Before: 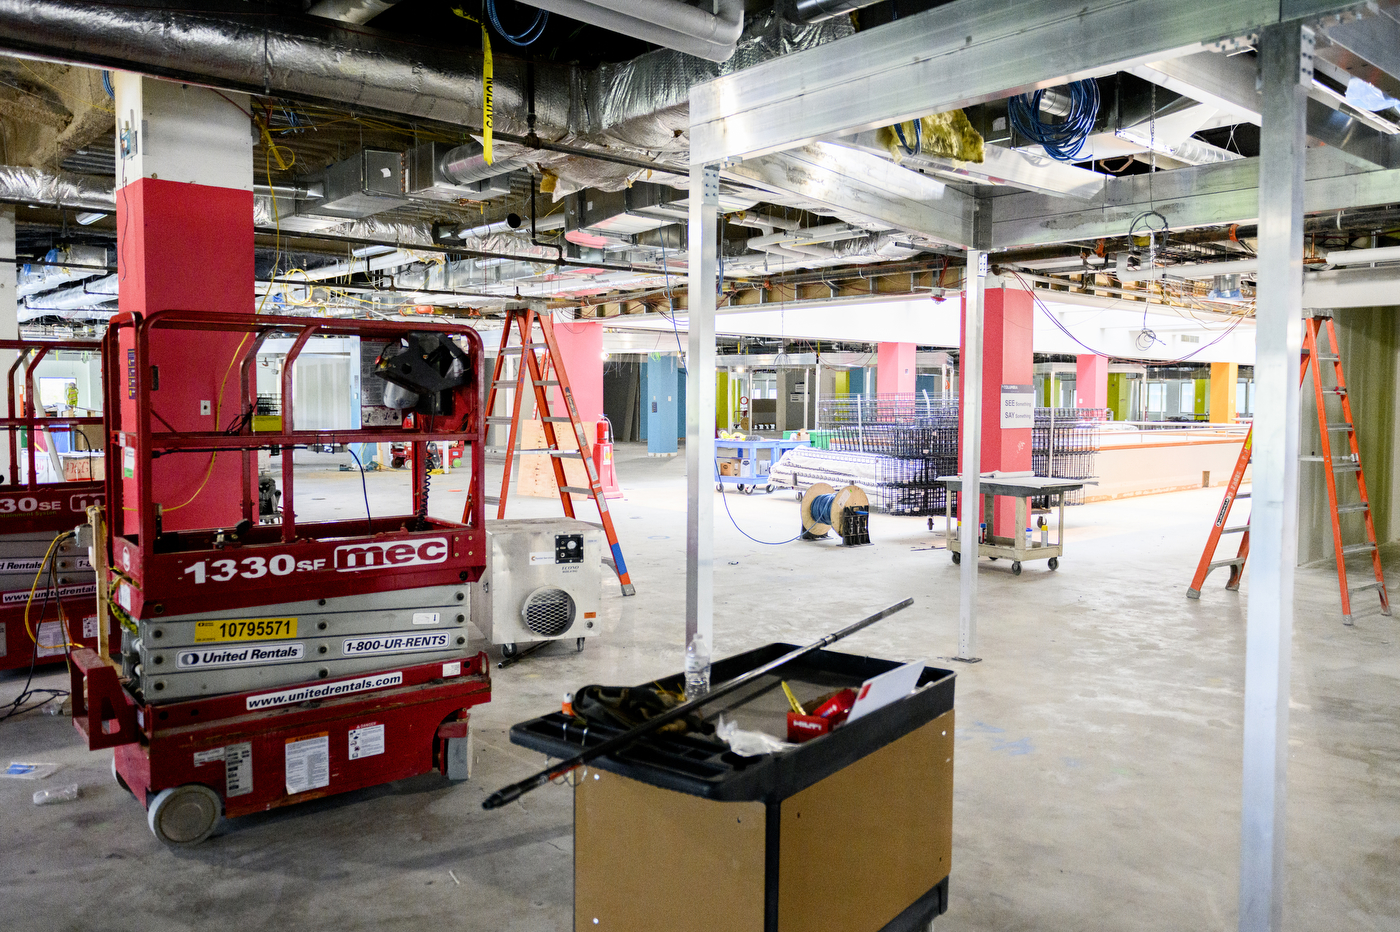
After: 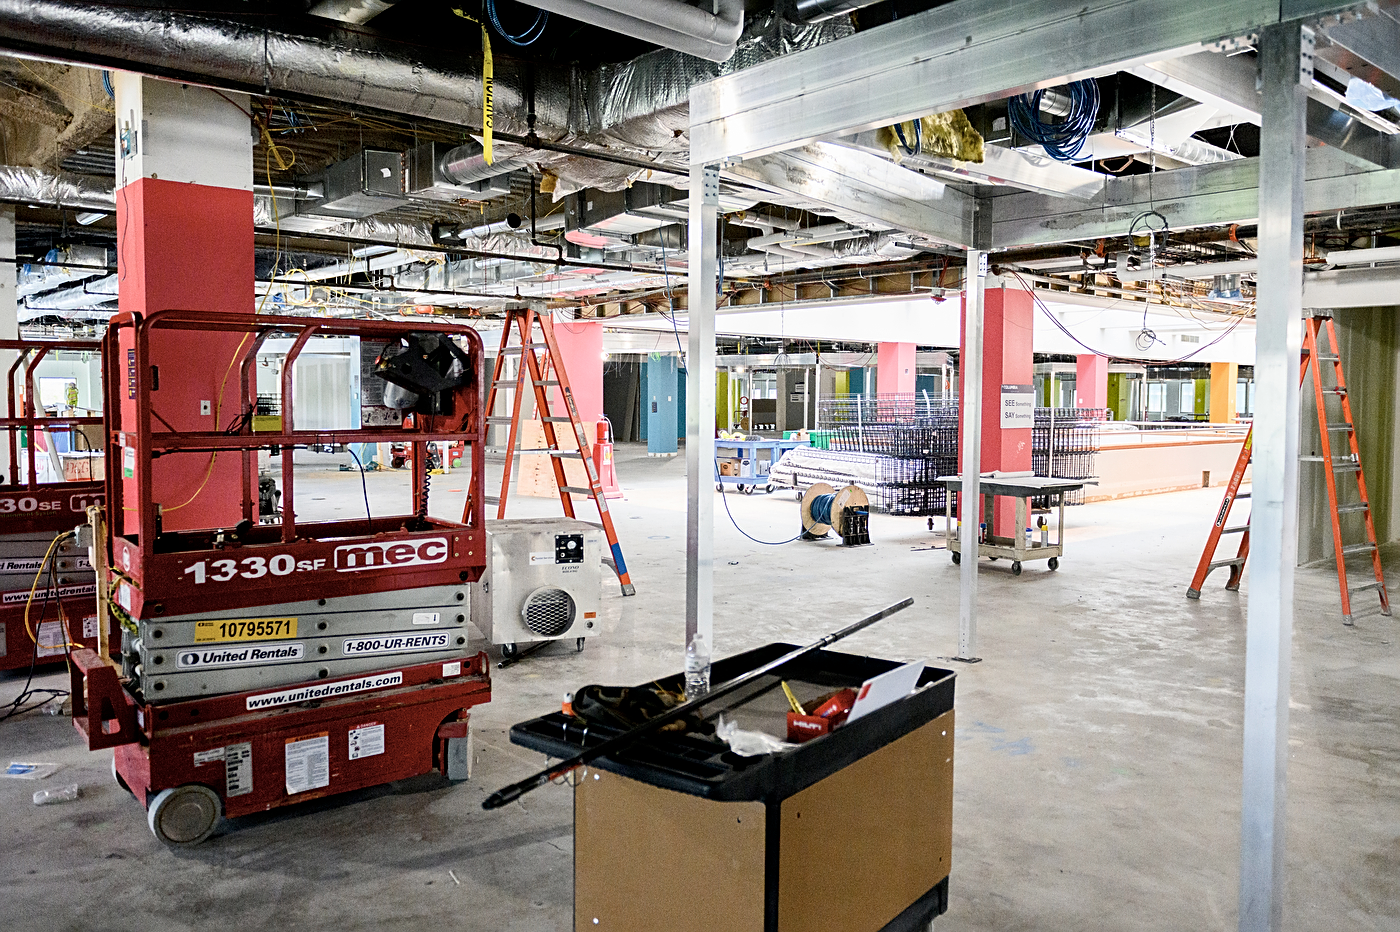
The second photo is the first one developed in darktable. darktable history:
sharpen: on, module defaults
shadows and highlights: soften with gaussian
contrast brightness saturation: contrast 0.062, brightness -0.008, saturation -0.249
